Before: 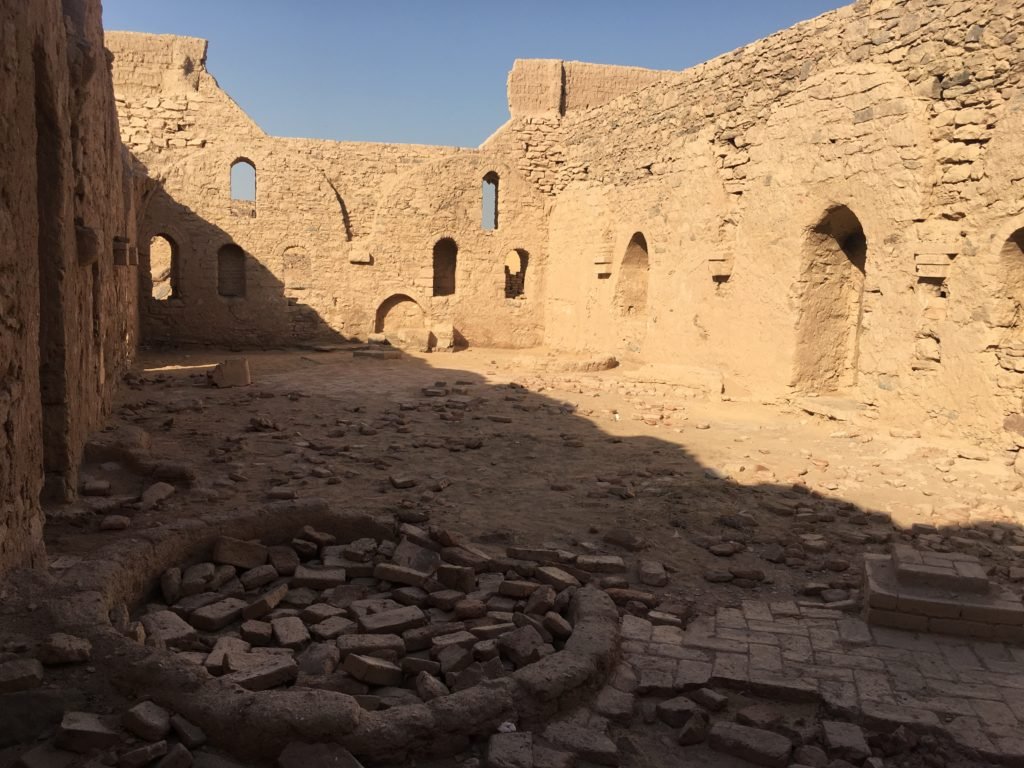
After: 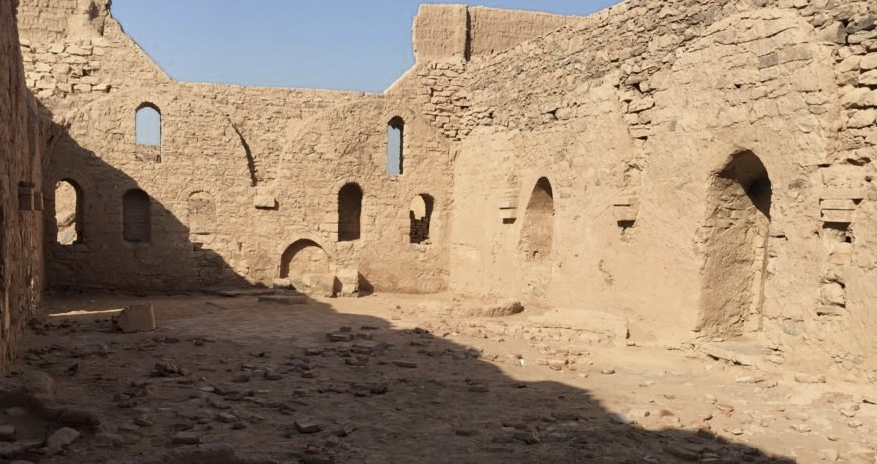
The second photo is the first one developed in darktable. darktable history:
white balance: red 0.98, blue 1.034
crop and rotate: left 9.345%, top 7.22%, right 4.982%, bottom 32.331%
contrast equalizer: octaves 7, y [[0.6 ×6], [0.55 ×6], [0 ×6], [0 ×6], [0 ×6]], mix 0.15
color zones: curves: ch0 [(0, 0.5) (0.125, 0.4) (0.25, 0.5) (0.375, 0.4) (0.5, 0.4) (0.625, 0.6) (0.75, 0.6) (0.875, 0.5)]; ch1 [(0, 0.35) (0.125, 0.45) (0.25, 0.35) (0.375, 0.35) (0.5, 0.35) (0.625, 0.35) (0.75, 0.45) (0.875, 0.35)]; ch2 [(0, 0.6) (0.125, 0.5) (0.25, 0.5) (0.375, 0.6) (0.5, 0.6) (0.625, 0.5) (0.75, 0.5) (0.875, 0.5)]
